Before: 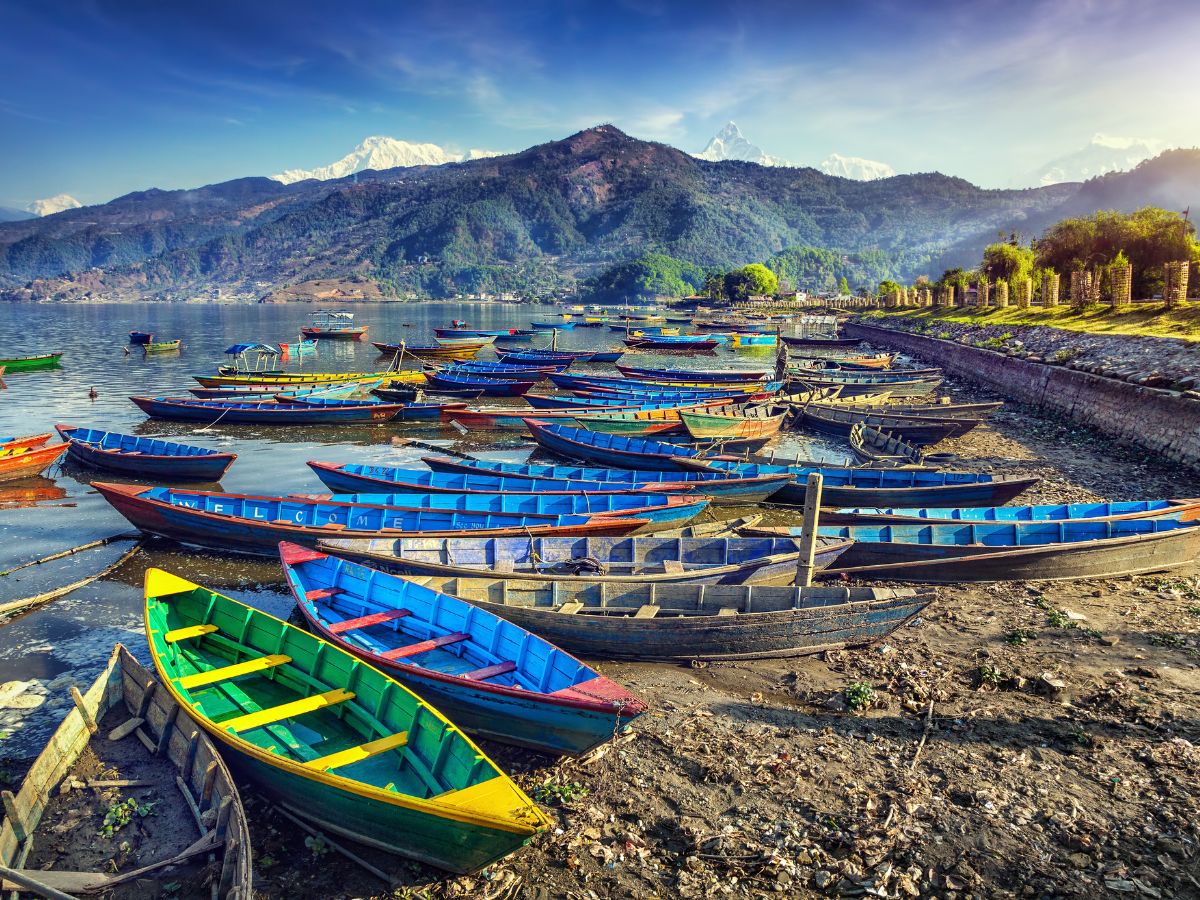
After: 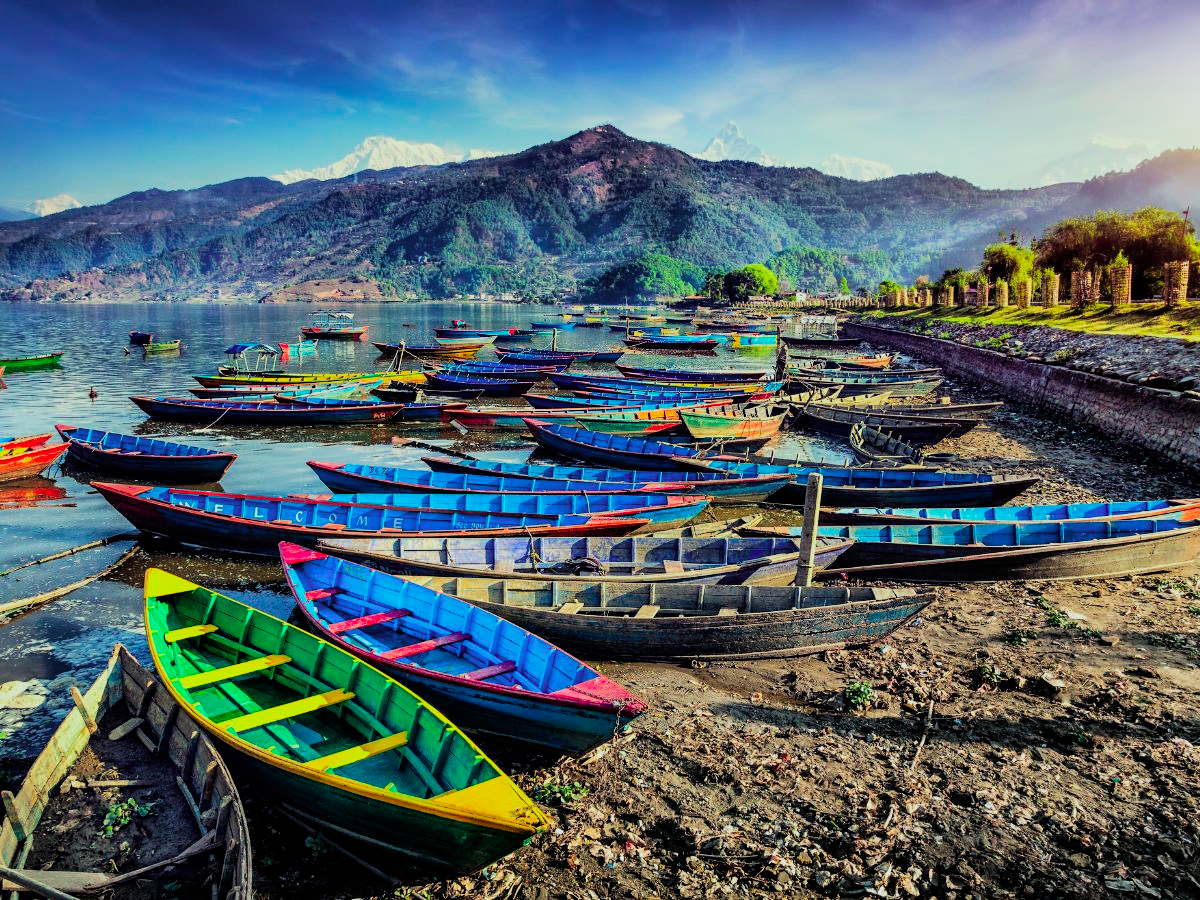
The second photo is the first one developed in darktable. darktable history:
filmic rgb: black relative exposure -5 EV, hardness 2.88, contrast 1.3, highlights saturation mix -30%
color contrast: green-magenta contrast 1.73, blue-yellow contrast 1.15
white balance: red 0.978, blue 0.999
